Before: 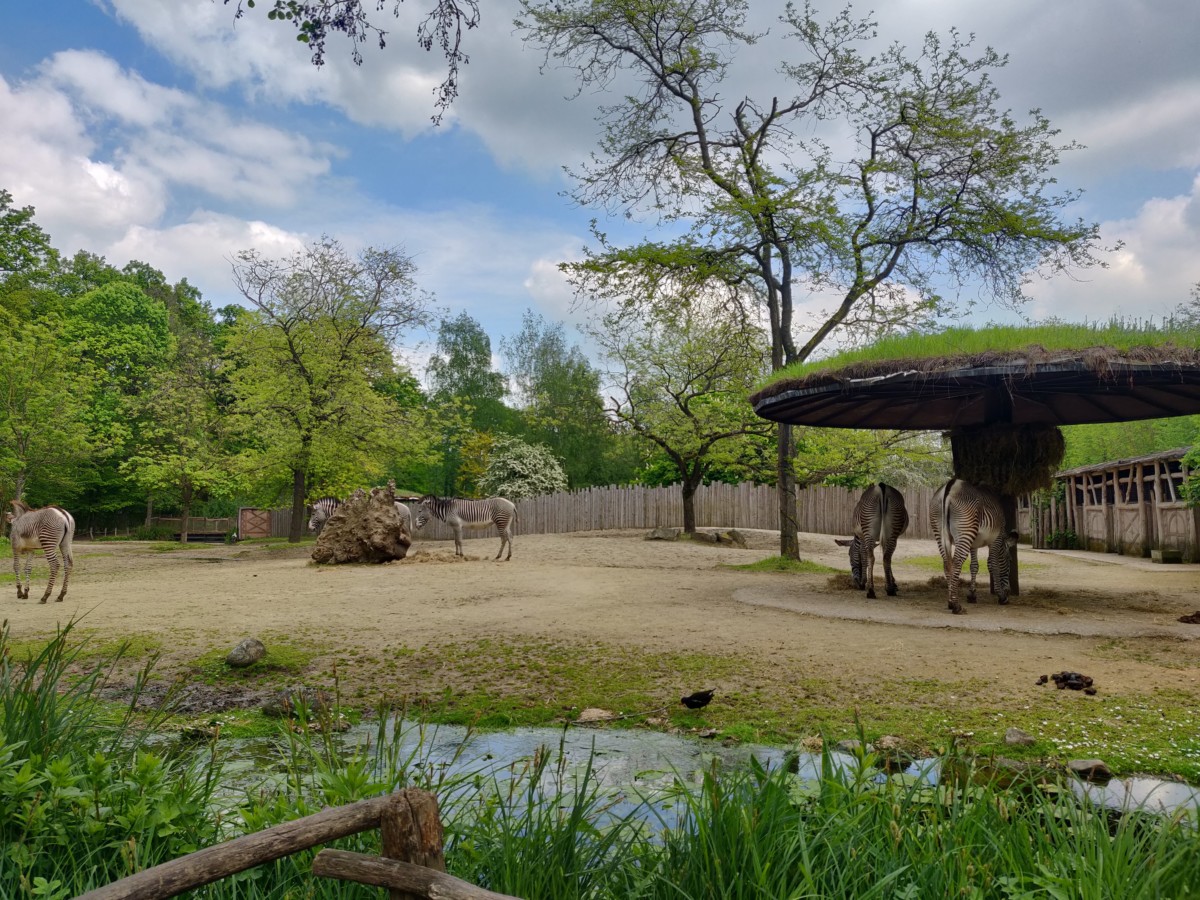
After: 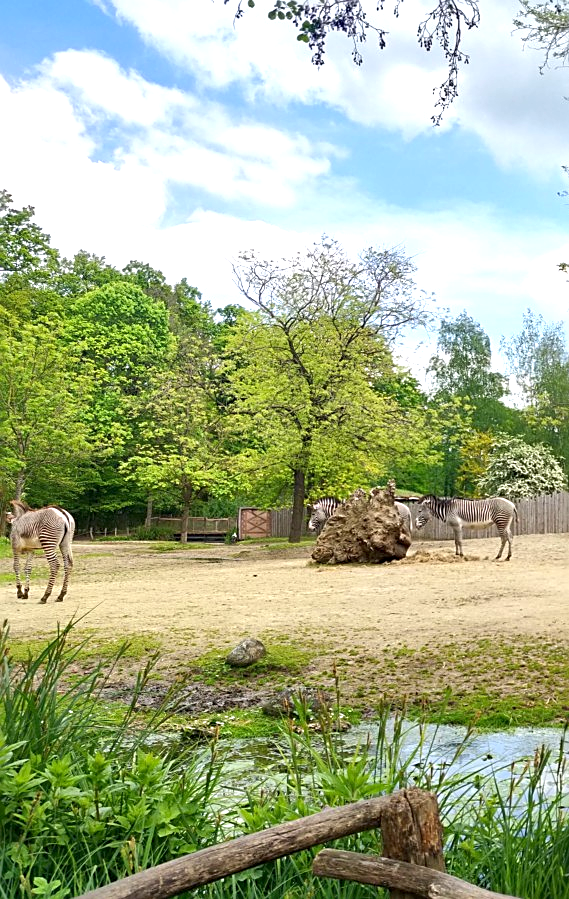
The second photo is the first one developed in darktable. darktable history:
exposure: black level correction 0.001, exposure 1.118 EV, compensate highlight preservation false
sharpen: on, module defaults
crop and rotate: left 0.012%, top 0%, right 52.521%
